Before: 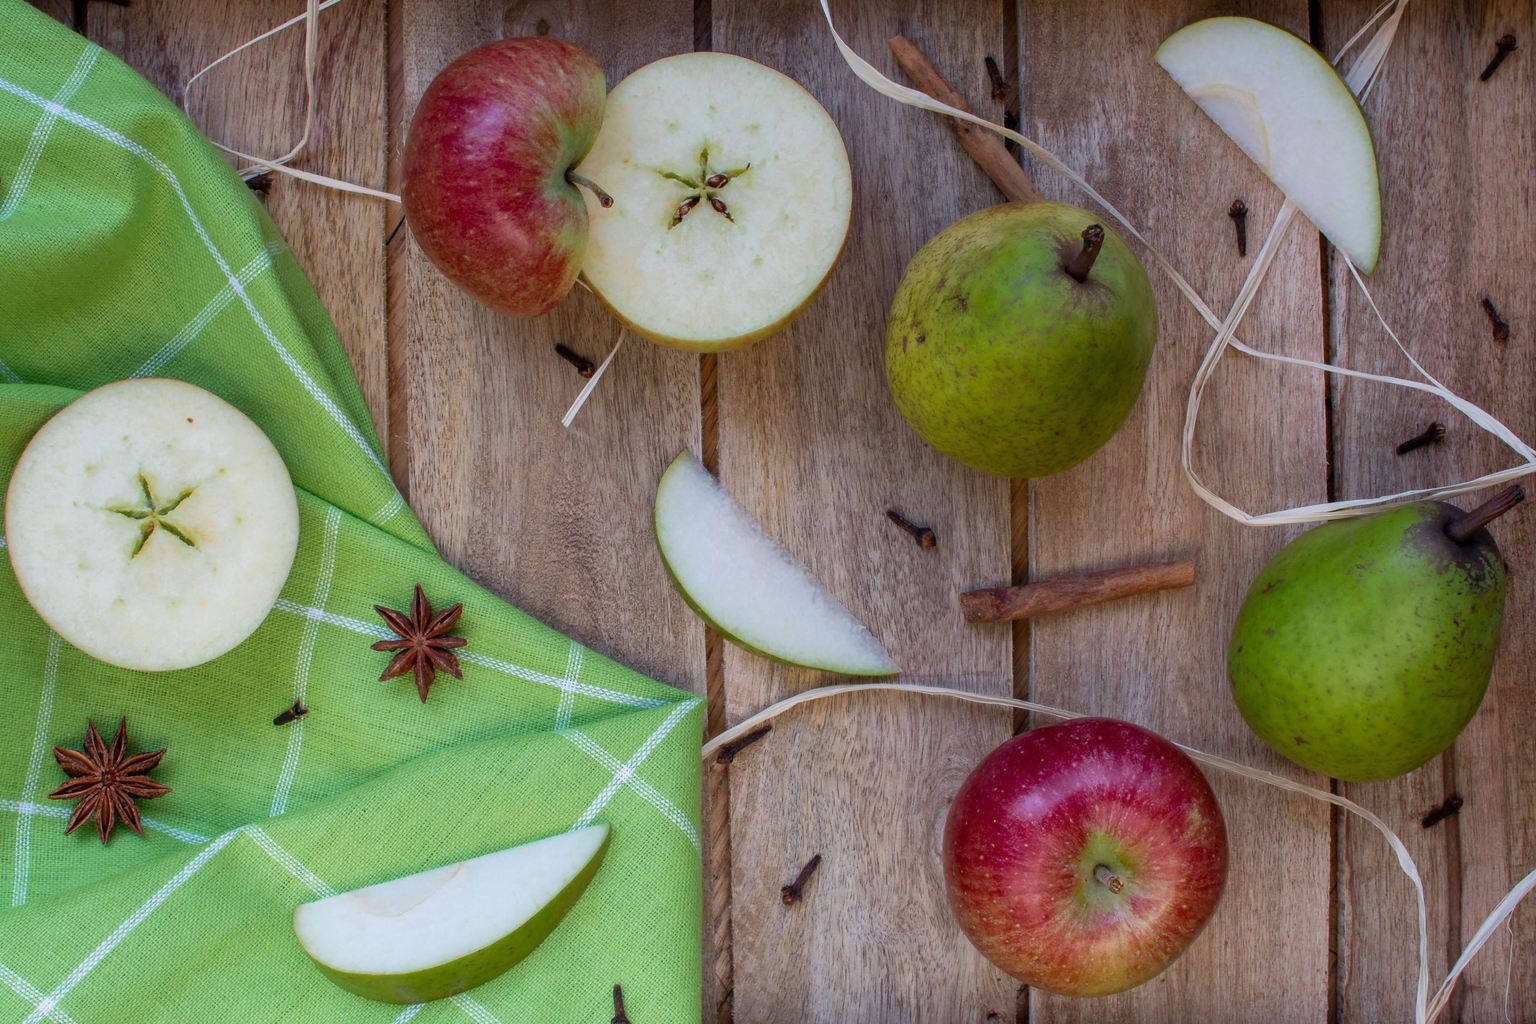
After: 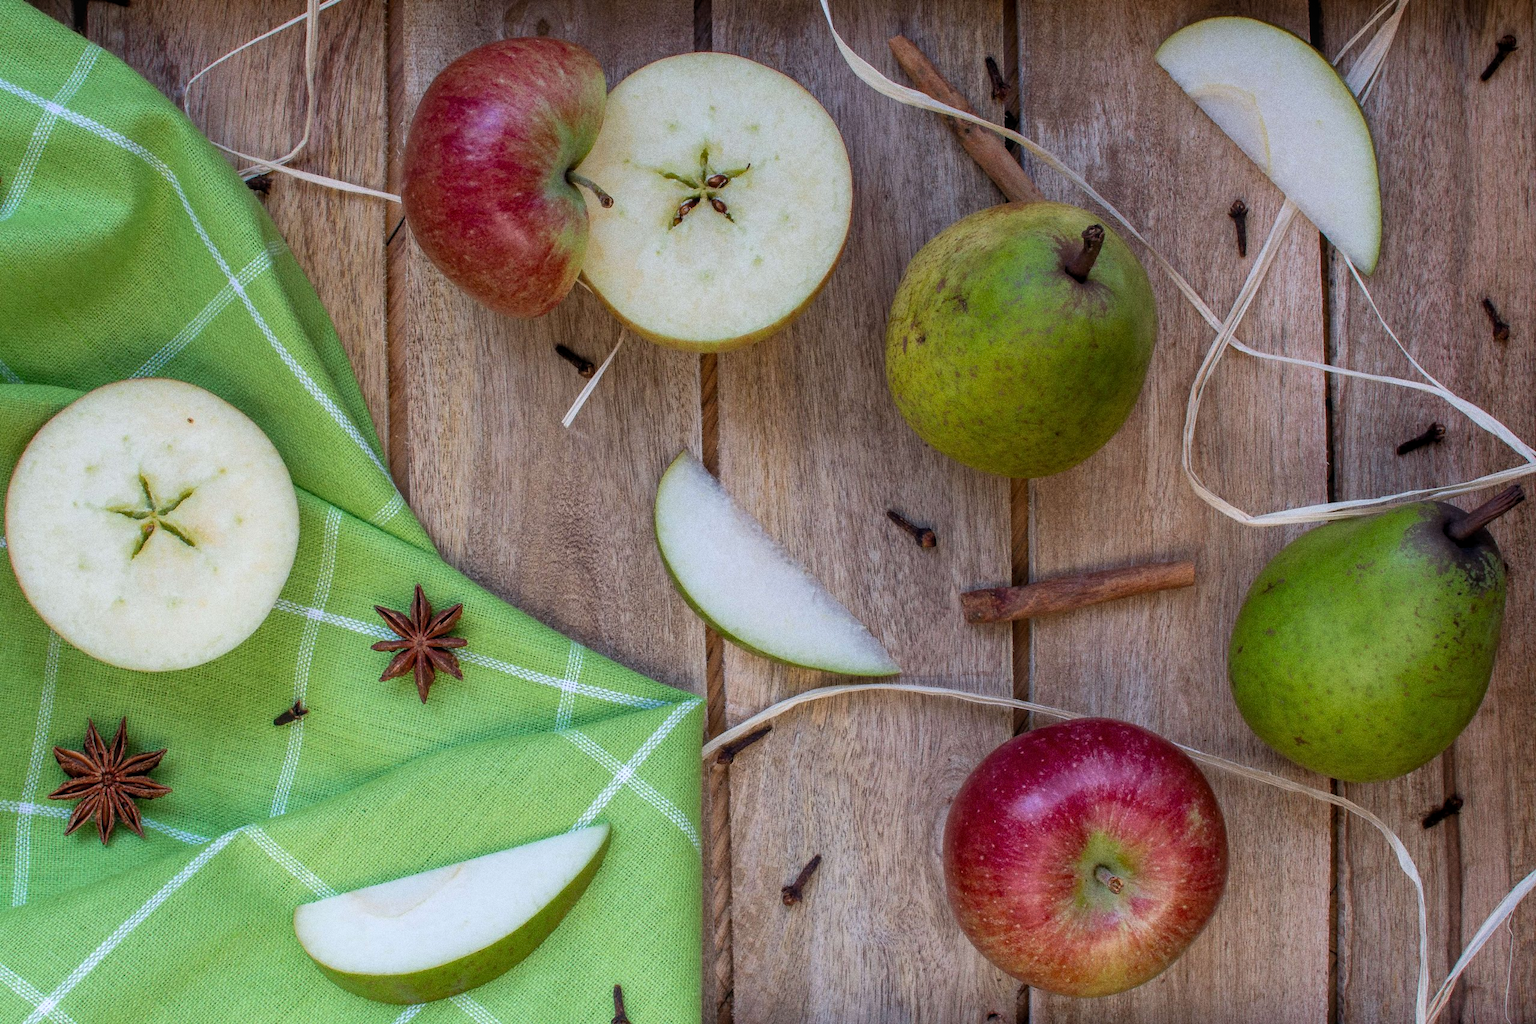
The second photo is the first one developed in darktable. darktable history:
grain: coarseness 0.09 ISO, strength 40%
levels: levels [0.016, 0.492, 0.969]
local contrast: detail 110%
